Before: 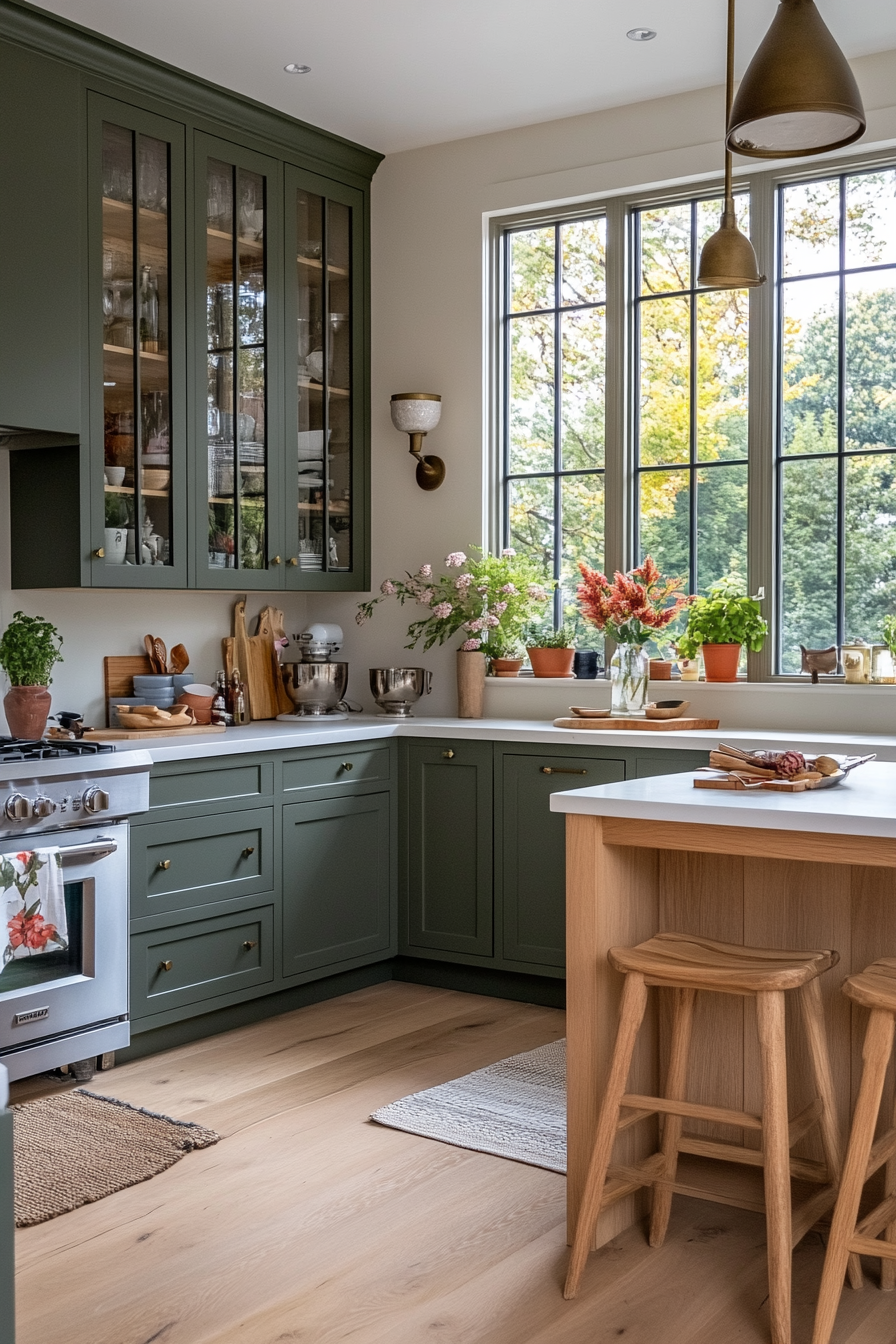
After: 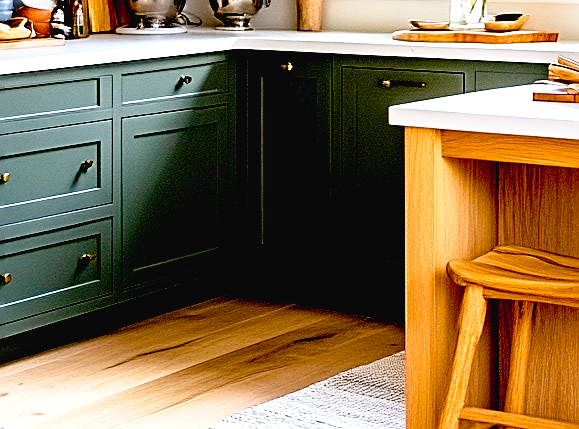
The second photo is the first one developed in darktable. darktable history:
sharpen: on, module defaults
color balance rgb: highlights gain › luminance 10.421%, perceptual saturation grading › global saturation 25.411%, global vibrance 9.231%
tone curve: curves: ch0 [(0, 0.024) (0.049, 0.038) (0.176, 0.162) (0.311, 0.337) (0.416, 0.471) (0.565, 0.658) (0.817, 0.911) (1, 1)]; ch1 [(0, 0) (0.351, 0.347) (0.446, 0.42) (0.481, 0.463) (0.504, 0.504) (0.522, 0.521) (0.546, 0.563) (0.622, 0.664) (0.728, 0.786) (1, 1)]; ch2 [(0, 0) (0.327, 0.324) (0.427, 0.413) (0.458, 0.444) (0.502, 0.504) (0.526, 0.539) (0.547, 0.581) (0.601, 0.61) (0.76, 0.765) (1, 1)], preserve colors none
exposure: black level correction 0.036, exposure 0.907 EV, compensate highlight preservation false
crop: left 17.98%, top 51.117%, right 17.29%, bottom 16.933%
